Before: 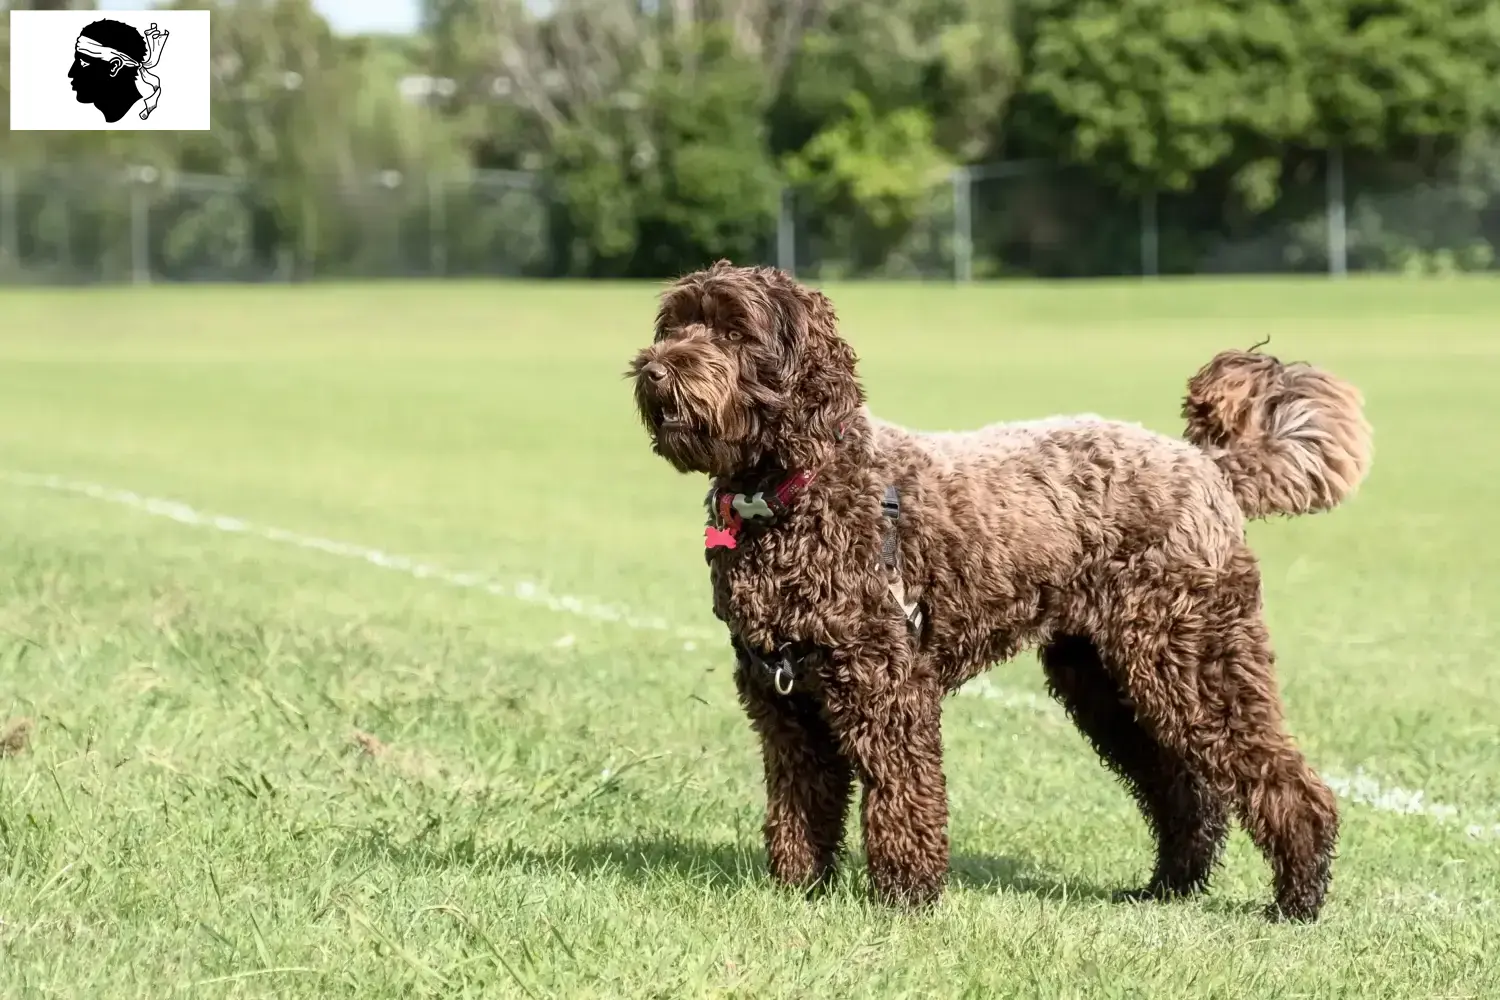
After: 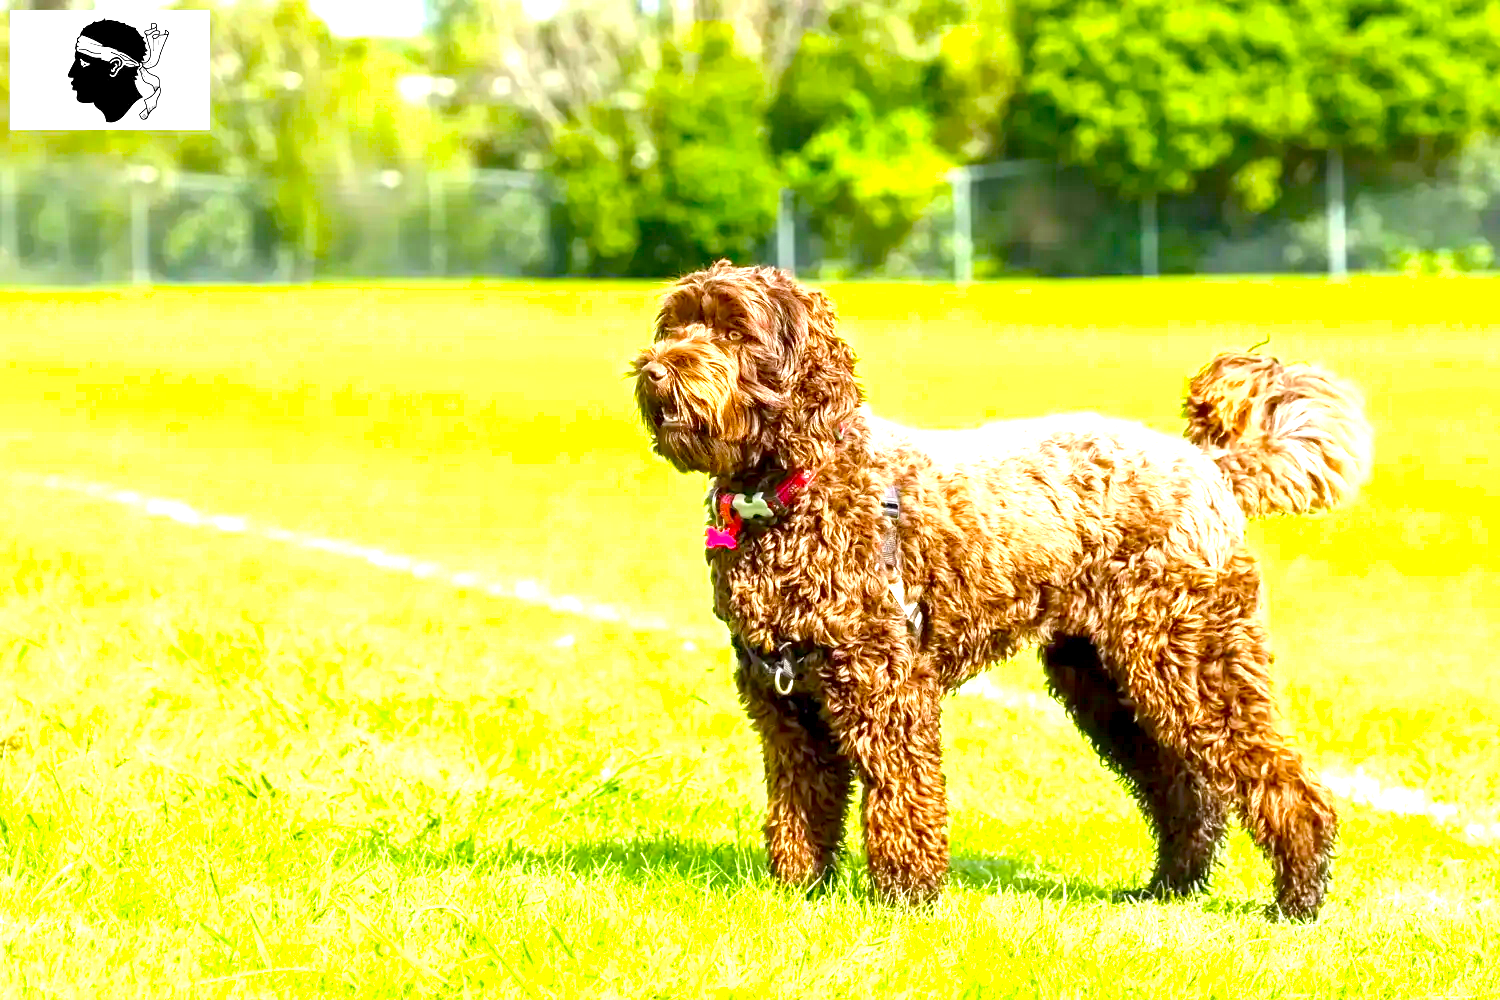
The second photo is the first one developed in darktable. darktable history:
color balance: input saturation 134.34%, contrast -10.04%, contrast fulcrum 19.67%, output saturation 133.51%
exposure: black level correction 0.001, exposure 1.84 EV, compensate highlight preservation false
